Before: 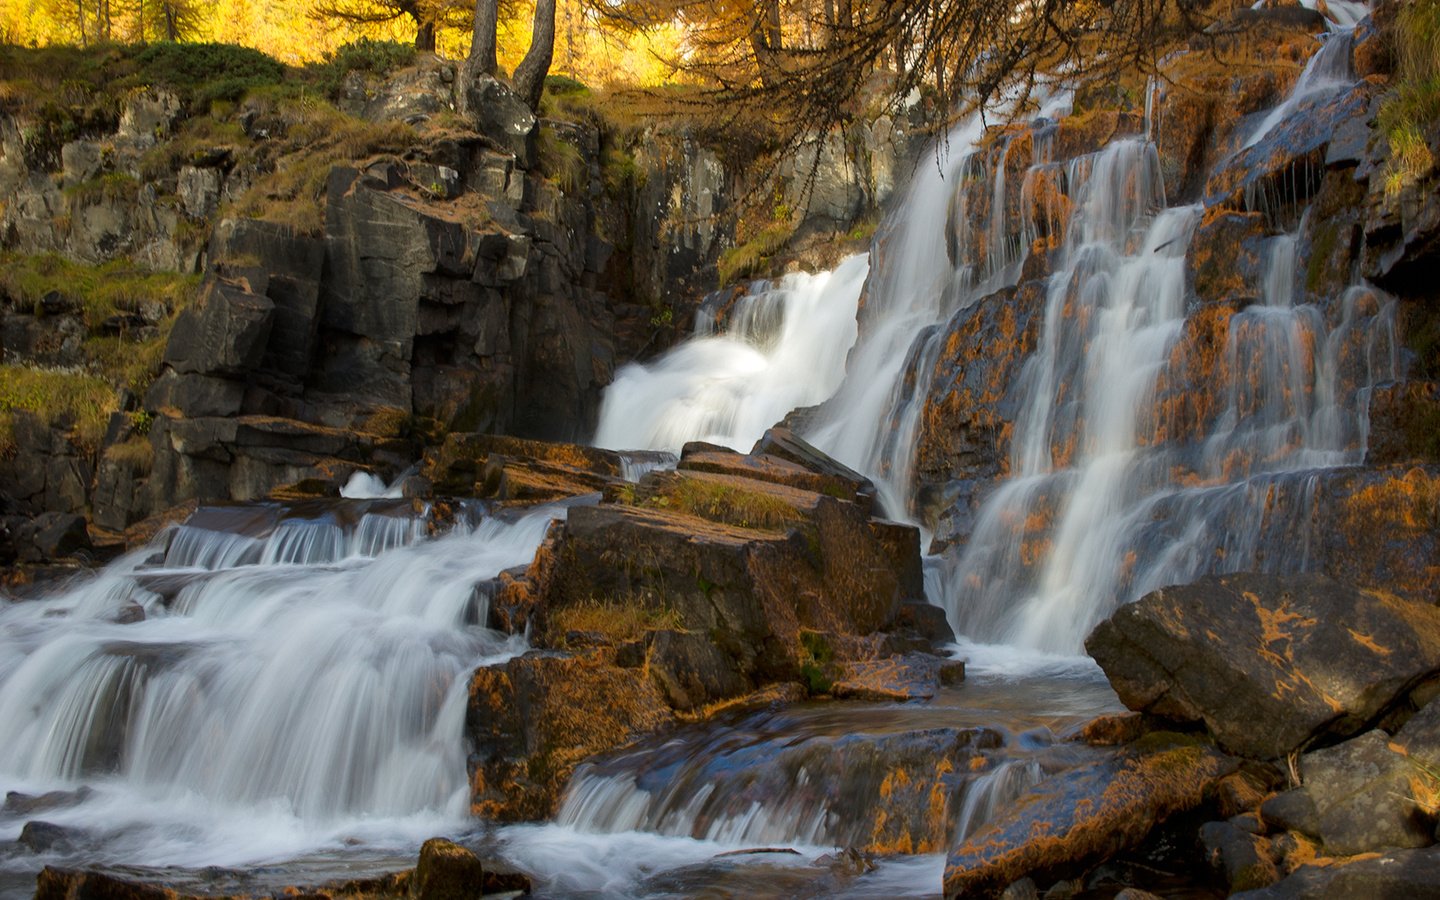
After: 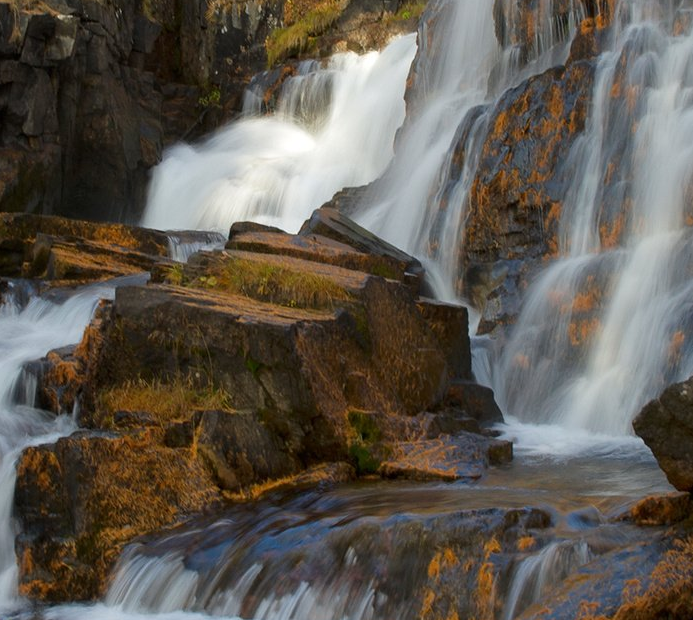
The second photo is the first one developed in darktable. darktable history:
crop: left 31.398%, top 24.48%, right 20.442%, bottom 6.531%
